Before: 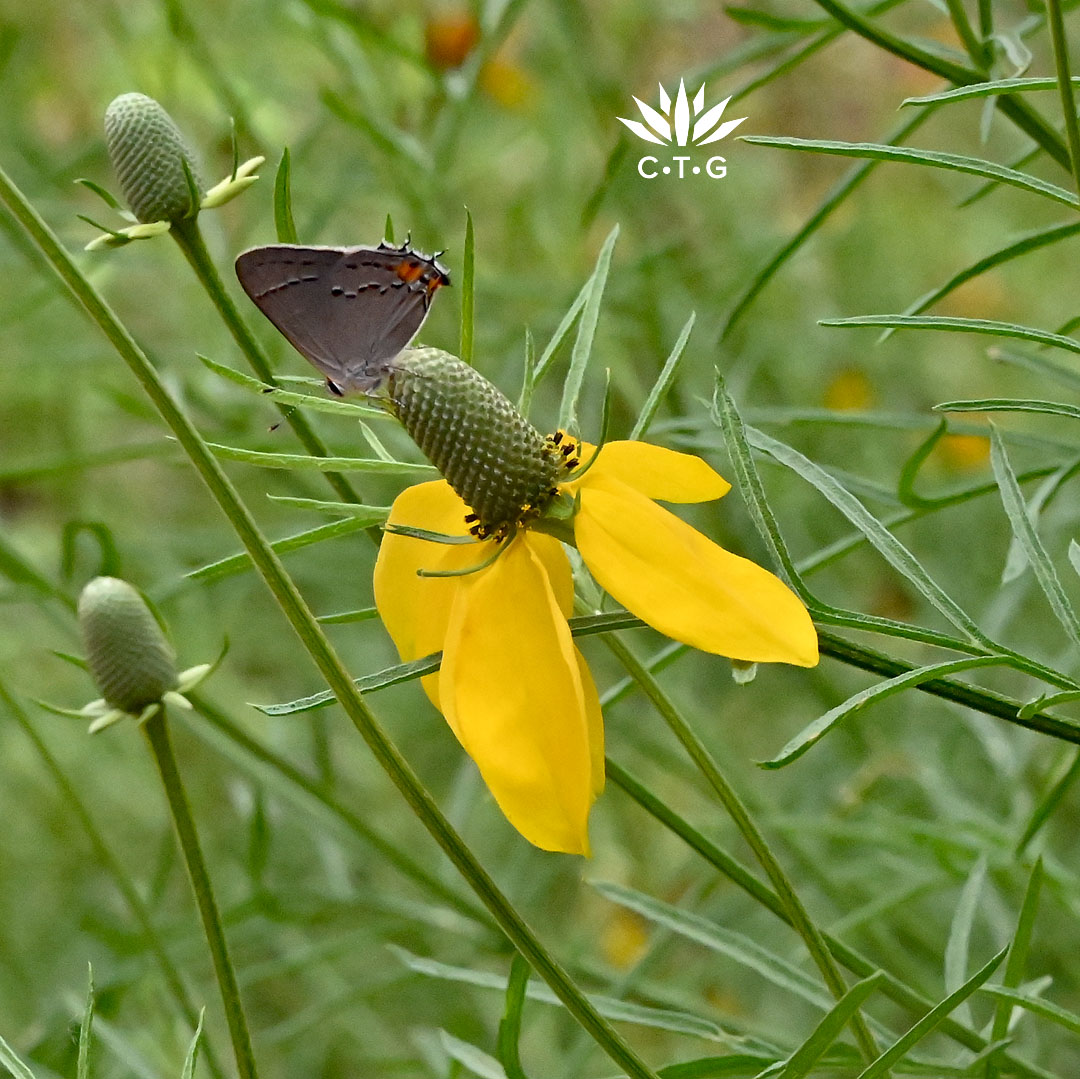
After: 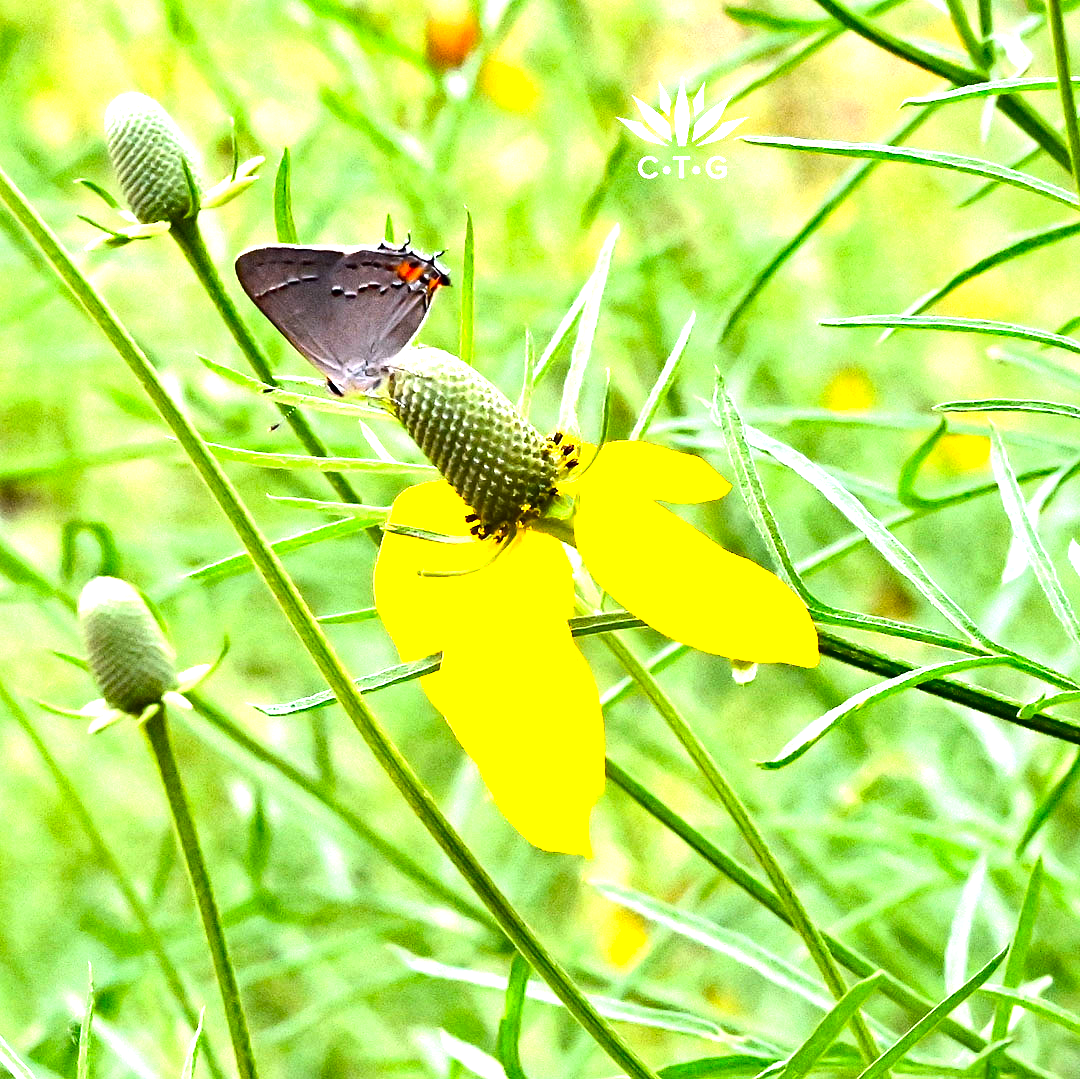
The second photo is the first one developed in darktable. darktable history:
exposure: black level correction 0, exposure 1.2 EV, compensate highlight preservation false
tone equalizer: -8 EV -1.08 EV, -7 EV -1.01 EV, -6 EV -0.867 EV, -5 EV -0.578 EV, -3 EV 0.578 EV, -2 EV 0.867 EV, -1 EV 1.01 EV, +0 EV 1.08 EV, edges refinement/feathering 500, mask exposure compensation -1.57 EV, preserve details no
color calibration: illuminant as shot in camera, x 0.358, y 0.373, temperature 4628.91 K
contrast brightness saturation: contrast 0.09, saturation 0.28
